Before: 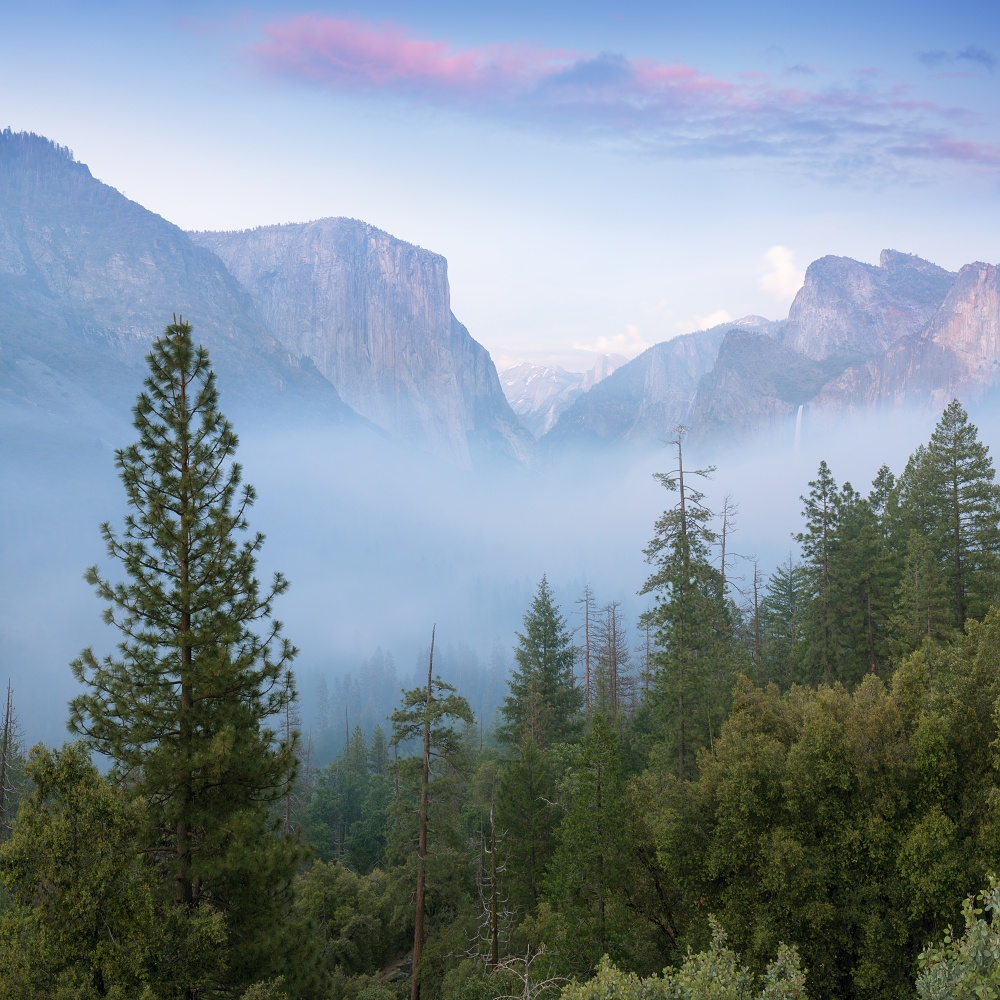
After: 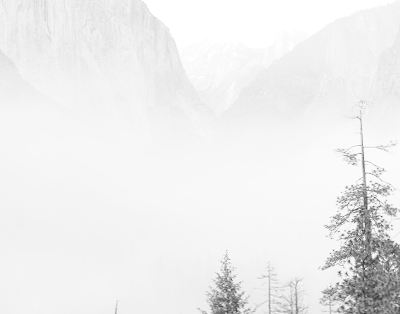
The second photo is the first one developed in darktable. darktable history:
base curve: curves: ch0 [(0, 0) (0, 0.001) (0.001, 0.001) (0.004, 0.002) (0.007, 0.004) (0.015, 0.013) (0.033, 0.045) (0.052, 0.096) (0.075, 0.17) (0.099, 0.241) (0.163, 0.42) (0.219, 0.55) (0.259, 0.616) (0.327, 0.722) (0.365, 0.765) (0.522, 0.873) (0.547, 0.881) (0.689, 0.919) (0.826, 0.952) (1, 1)], preserve colors none
exposure: exposure 0.3 EV, compensate highlight preservation false
crop: left 31.751%, top 32.172%, right 27.8%, bottom 35.83%
local contrast: highlights 55%, shadows 52%, detail 130%, midtone range 0.452
rotate and perspective: rotation -0.45°, automatic cropping original format, crop left 0.008, crop right 0.992, crop top 0.012, crop bottom 0.988
monochrome: on, module defaults
